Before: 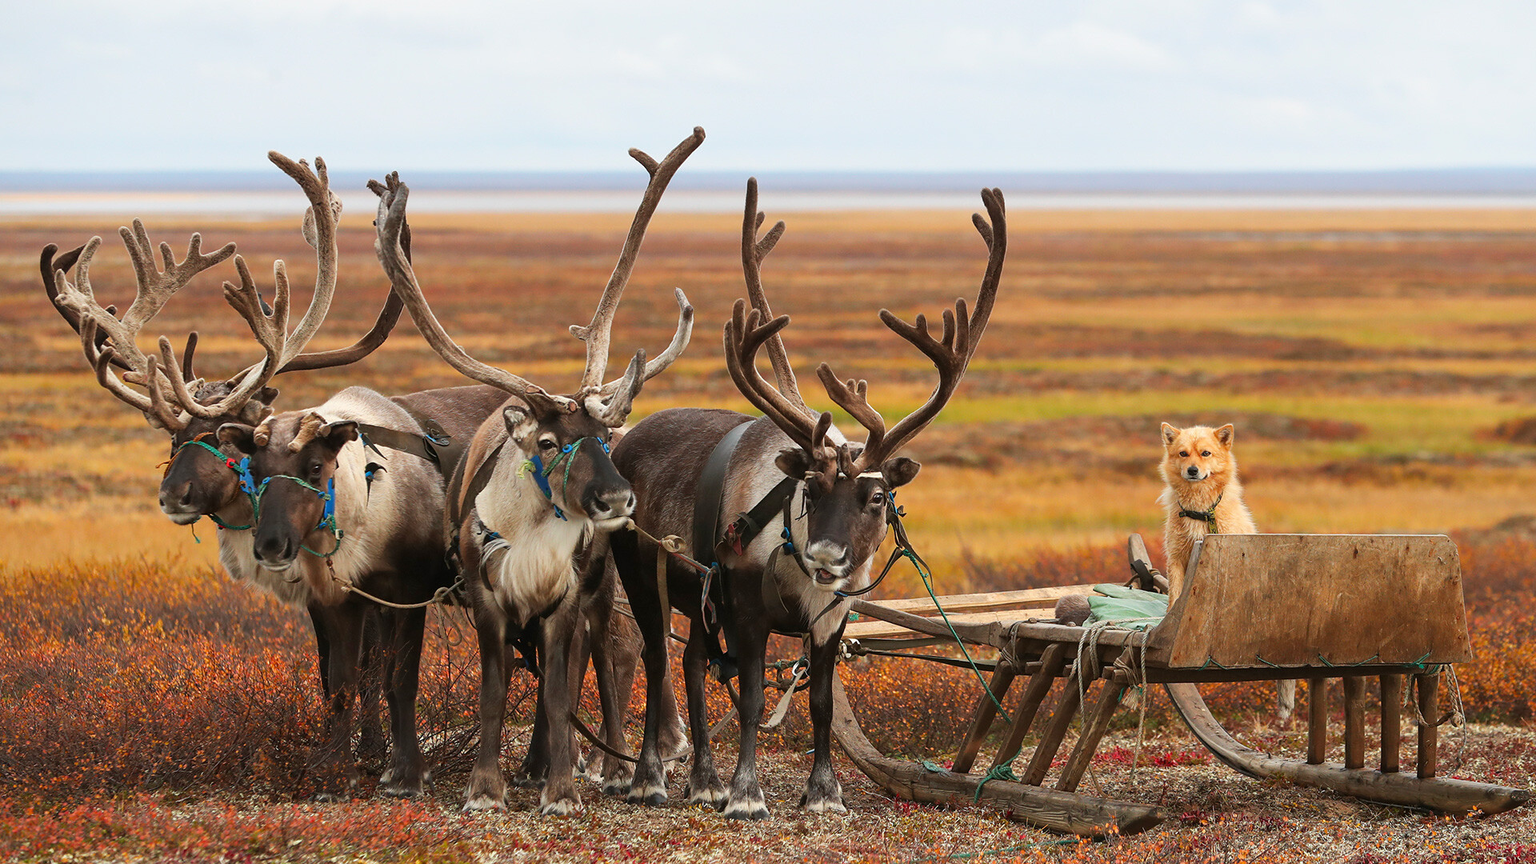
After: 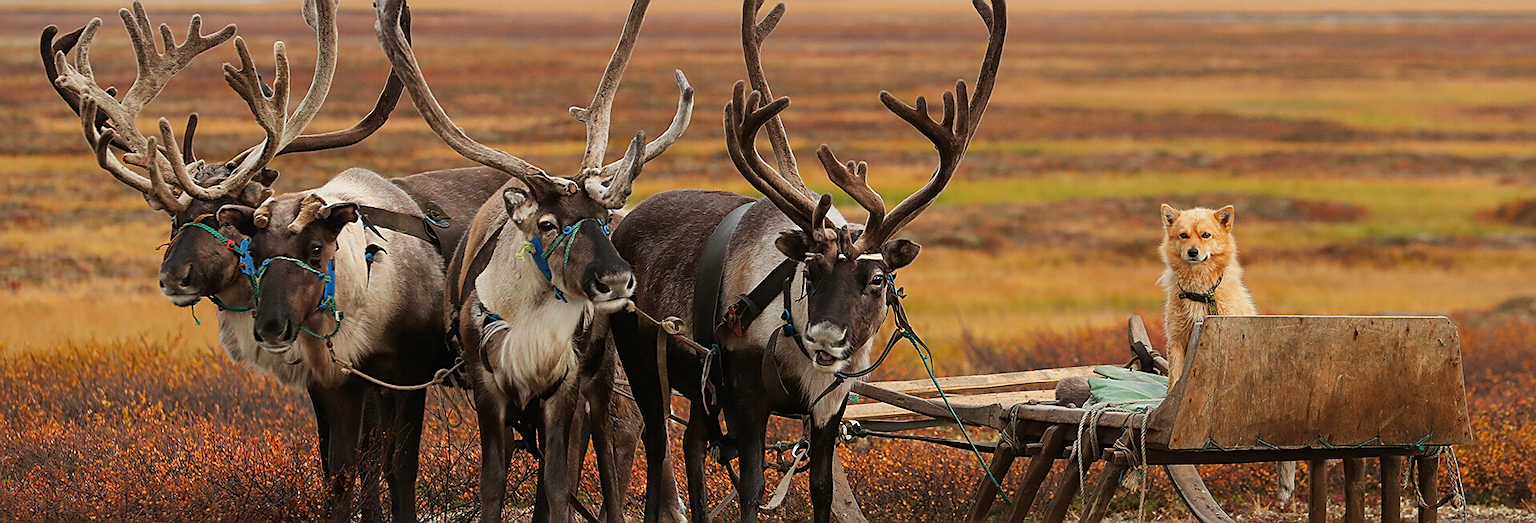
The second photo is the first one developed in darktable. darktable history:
sharpen: amount 0.499
exposure: exposure -0.577 EV, compensate highlight preservation false
tone equalizer: -8 EV -0.433 EV, -7 EV -0.407 EV, -6 EV -0.3 EV, -5 EV -0.228 EV, -3 EV 0.242 EV, -2 EV 0.309 EV, -1 EV 0.392 EV, +0 EV 0.435 EV
crop and rotate: top 25.338%, bottom 14.057%
